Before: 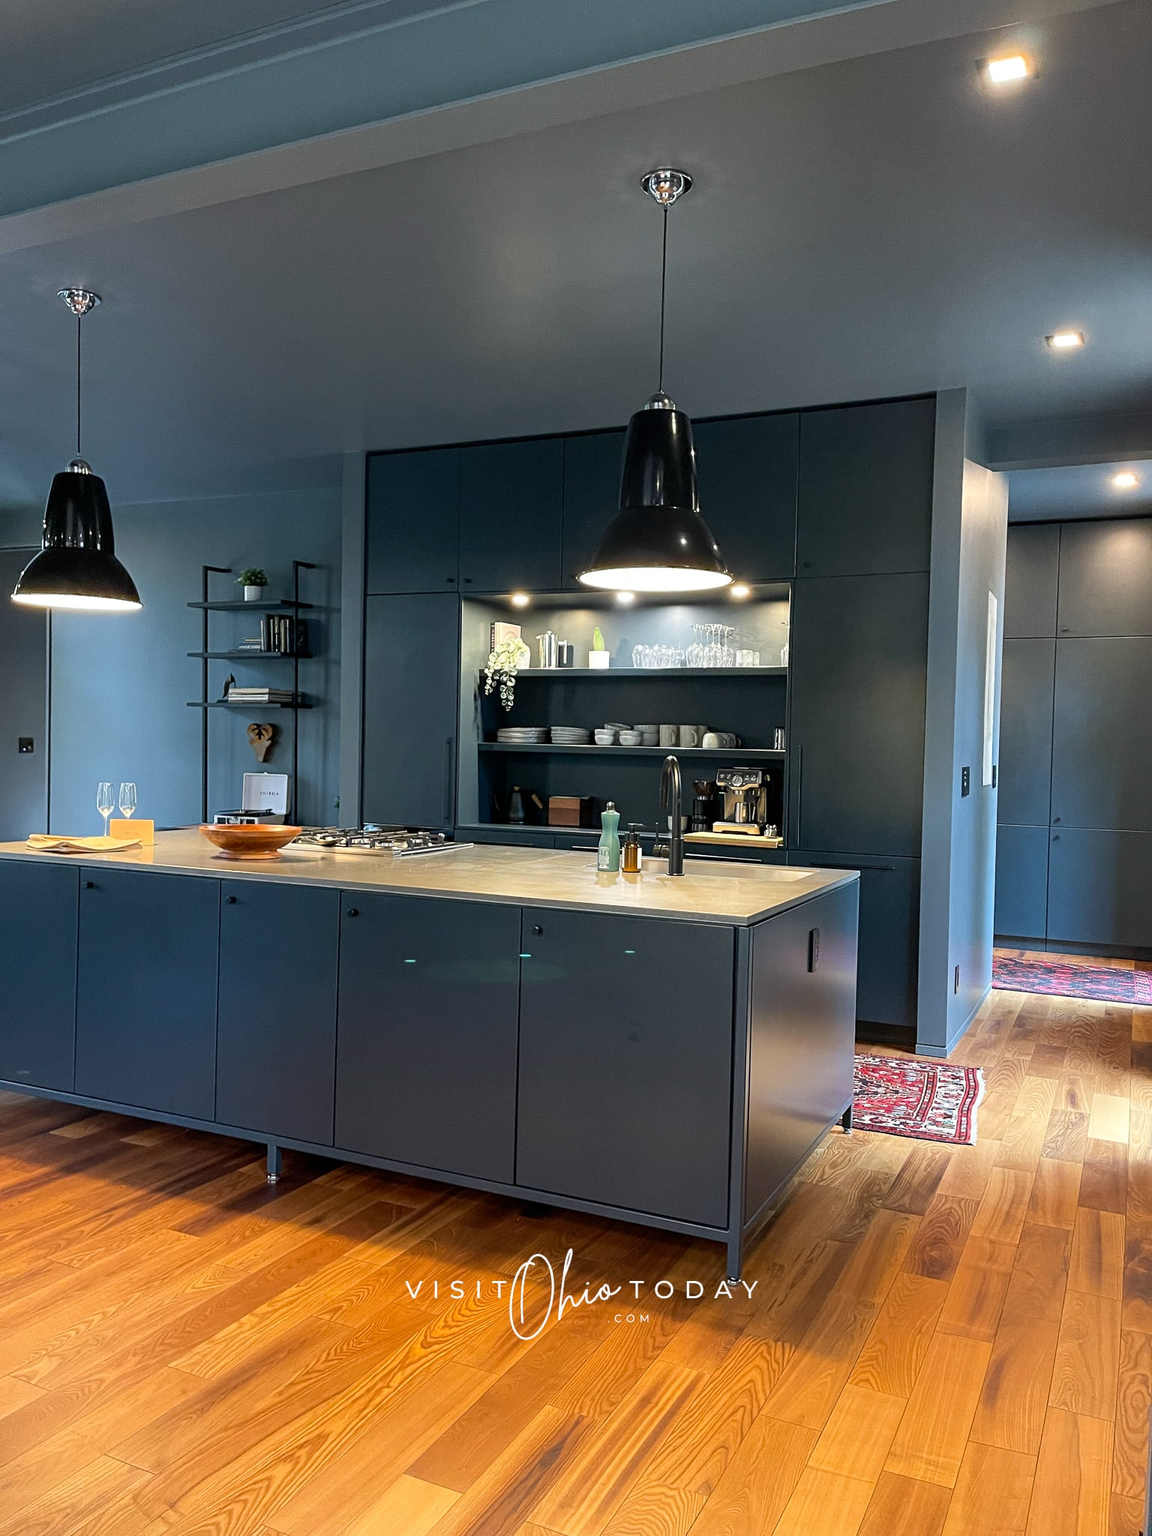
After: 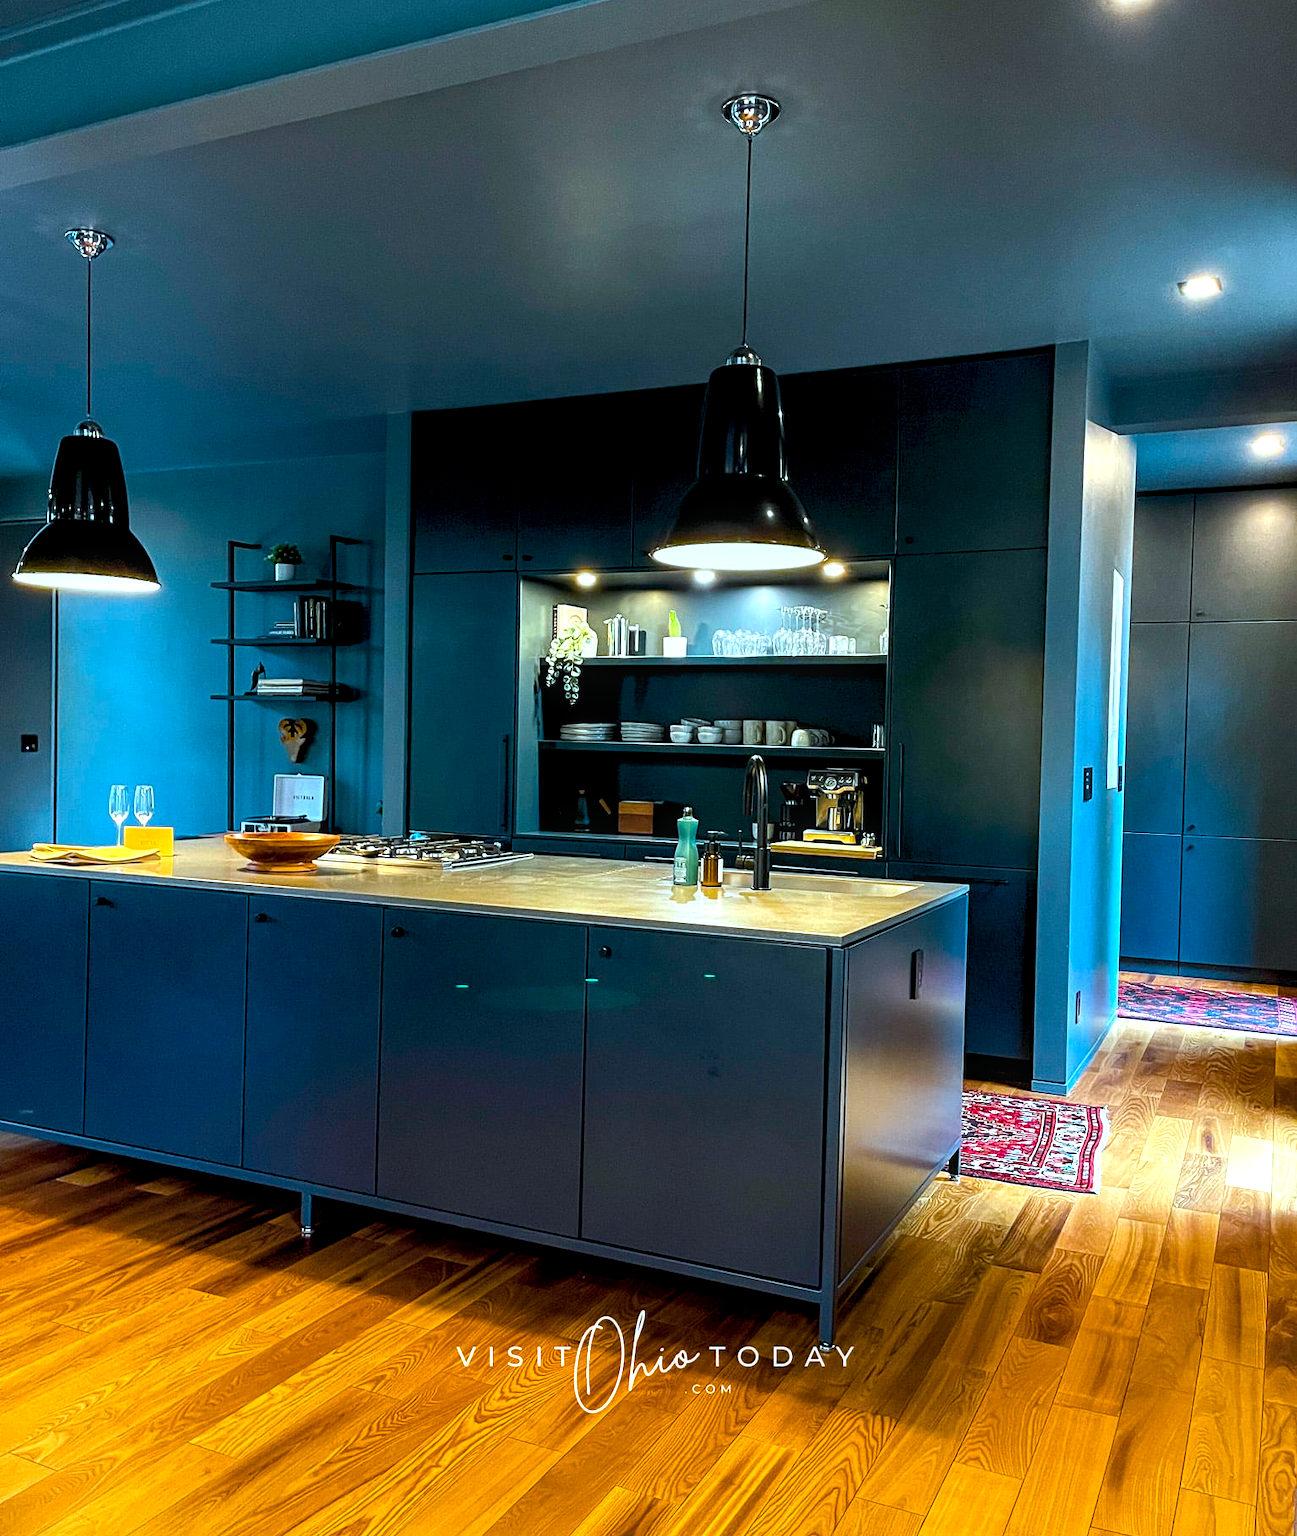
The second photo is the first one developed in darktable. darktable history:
local contrast: on, module defaults
crop and rotate: top 5.609%, bottom 5.609%
color balance rgb: linear chroma grading › global chroma 9%, perceptual saturation grading › global saturation 36%, perceptual saturation grading › shadows 35%, perceptual brilliance grading › global brilliance 15%, perceptual brilliance grading › shadows -35%, global vibrance 15%
exposure: black level correction 0.011, compensate highlight preservation false
color correction: highlights a* -11.71, highlights b* -15.58
